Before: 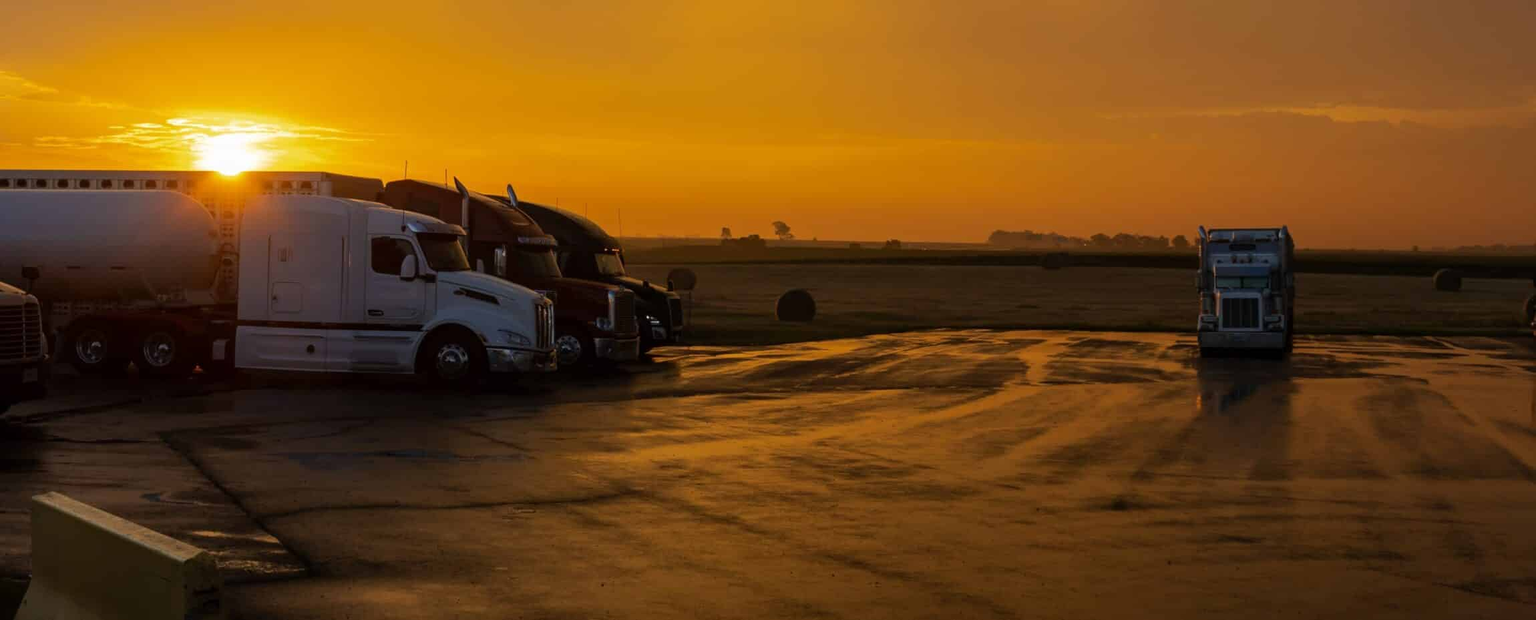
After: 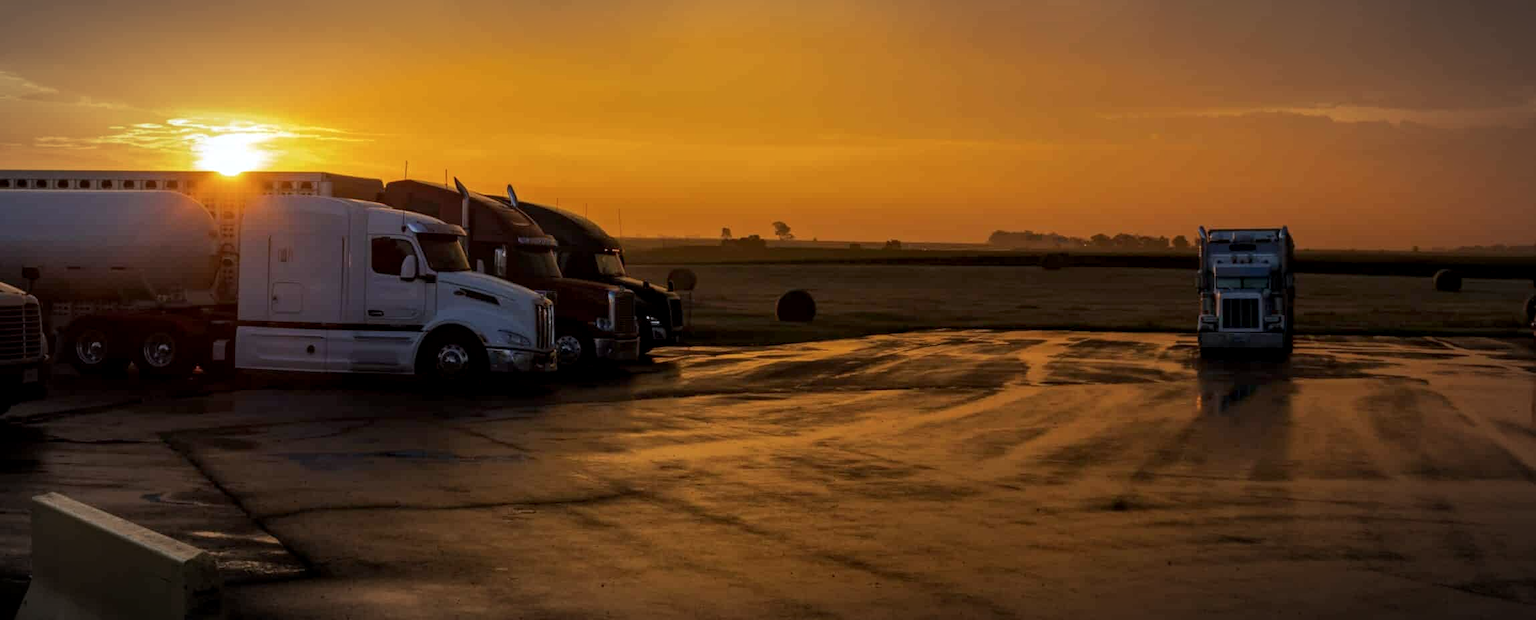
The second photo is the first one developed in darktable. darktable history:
color calibration: illuminant as shot in camera, x 0.358, y 0.373, temperature 4628.91 K
vignetting: fall-off start 87%, automatic ratio true
local contrast: on, module defaults
